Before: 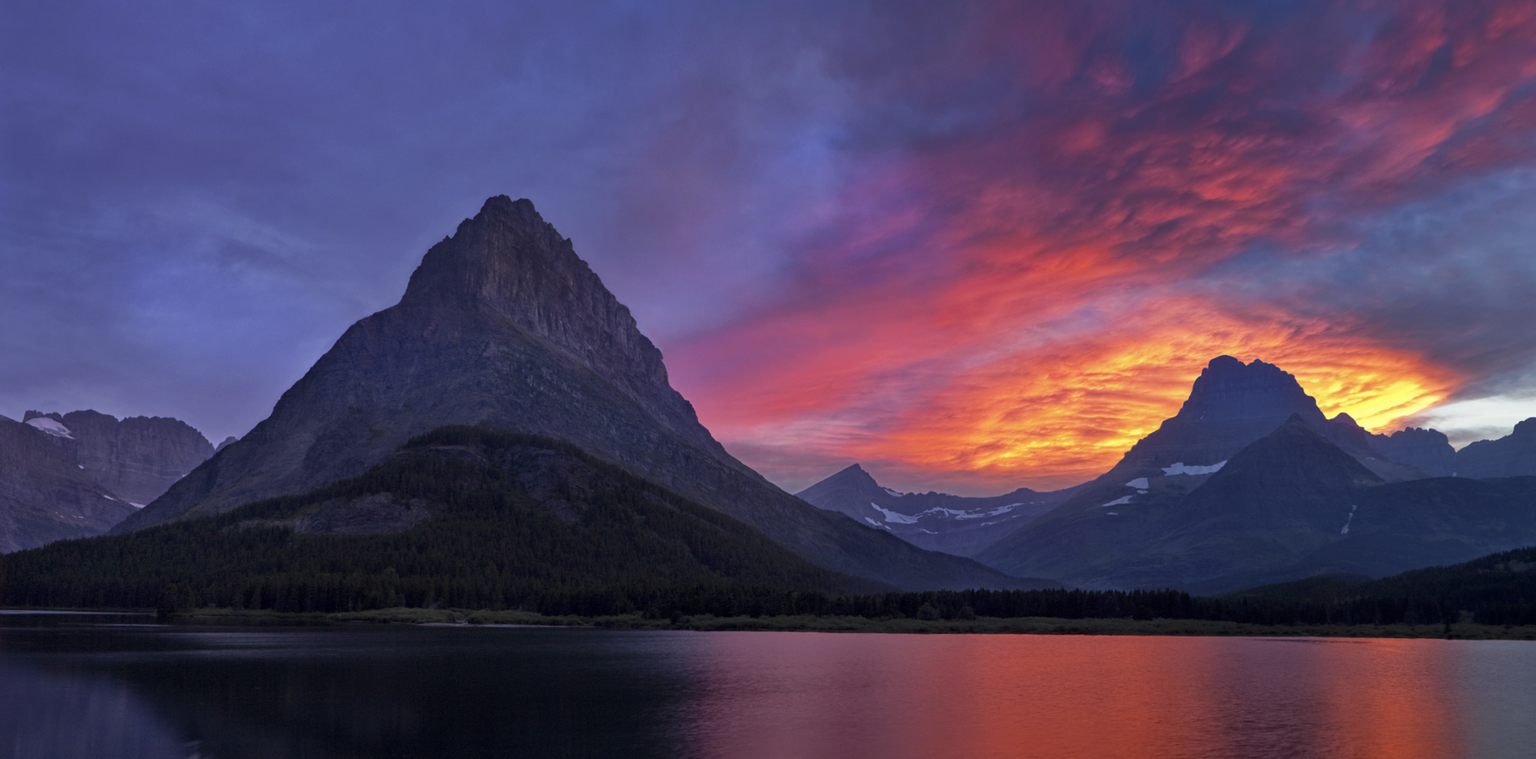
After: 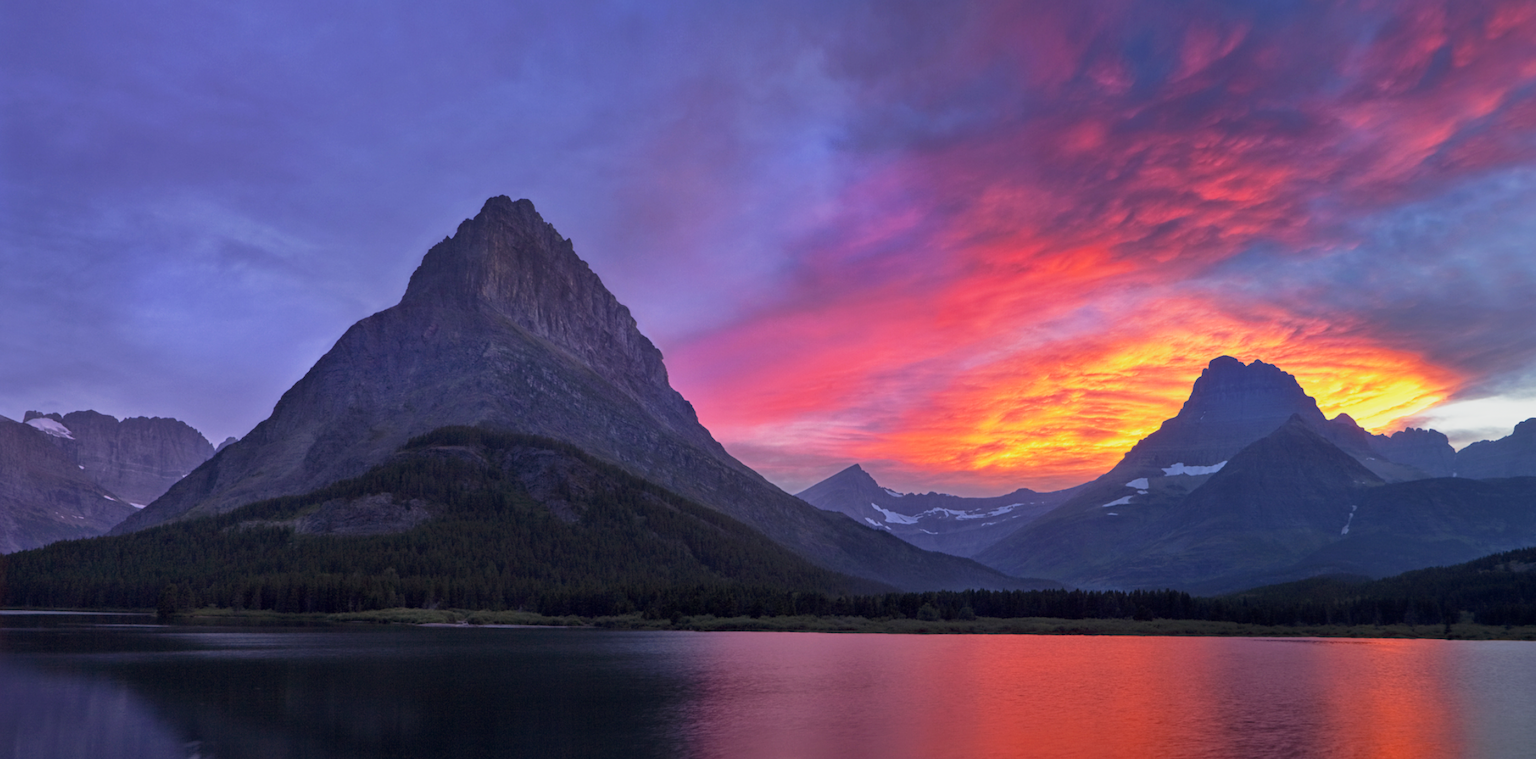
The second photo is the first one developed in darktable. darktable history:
base curve: curves: ch0 [(0, 0) (0.088, 0.125) (0.176, 0.251) (0.354, 0.501) (0.613, 0.749) (1, 0.877)], preserve colors none
shadows and highlights: shadows 8.87, white point adjustment 0.863, highlights -39.81
